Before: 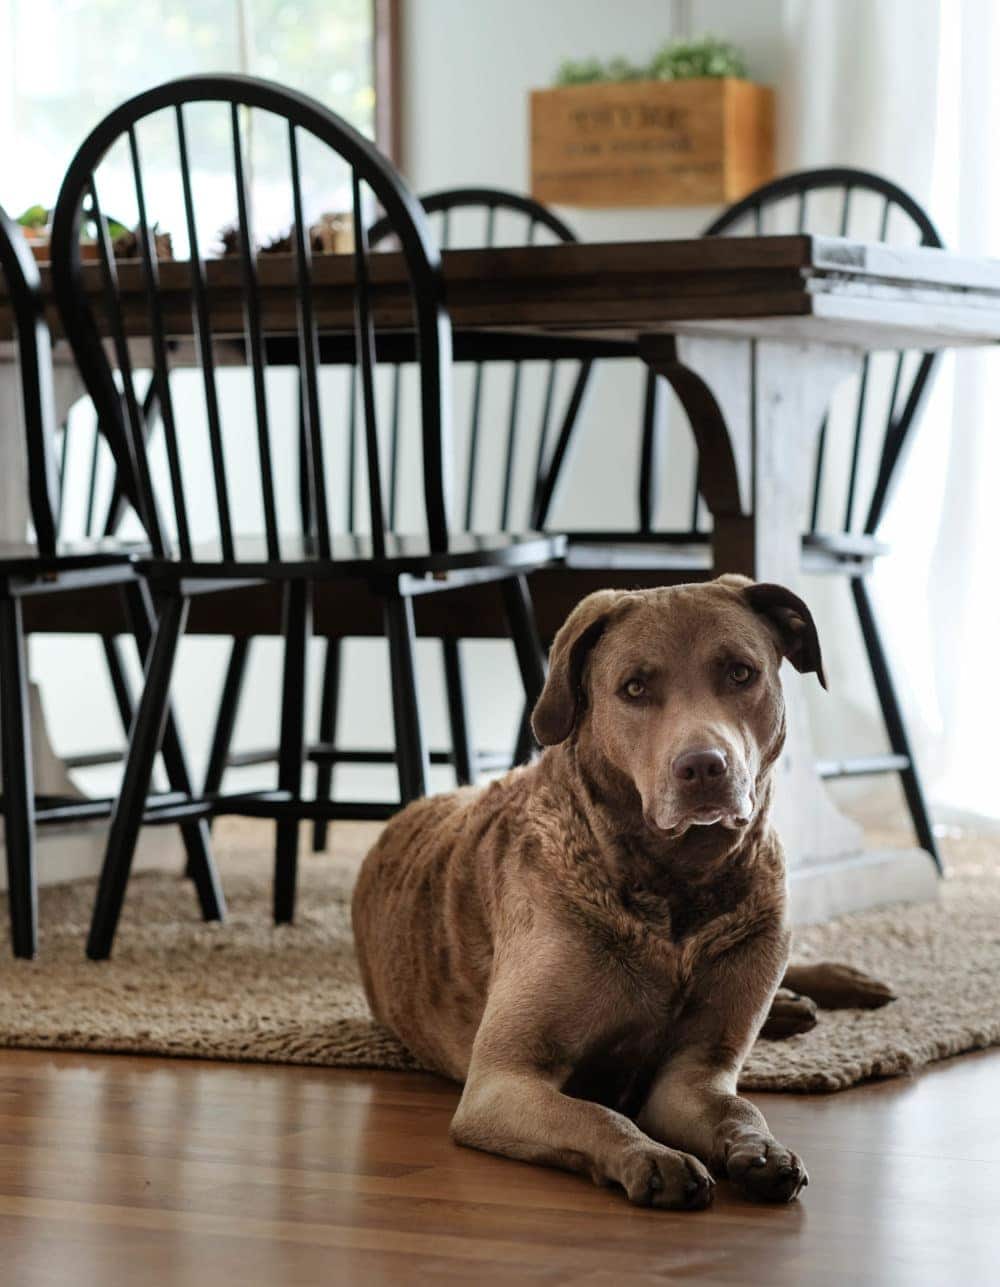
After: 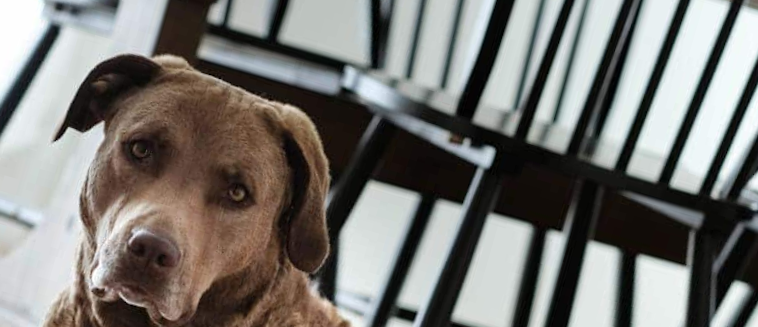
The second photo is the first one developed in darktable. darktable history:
white balance: emerald 1
crop and rotate: angle 16.12°, top 30.835%, bottom 35.653%
